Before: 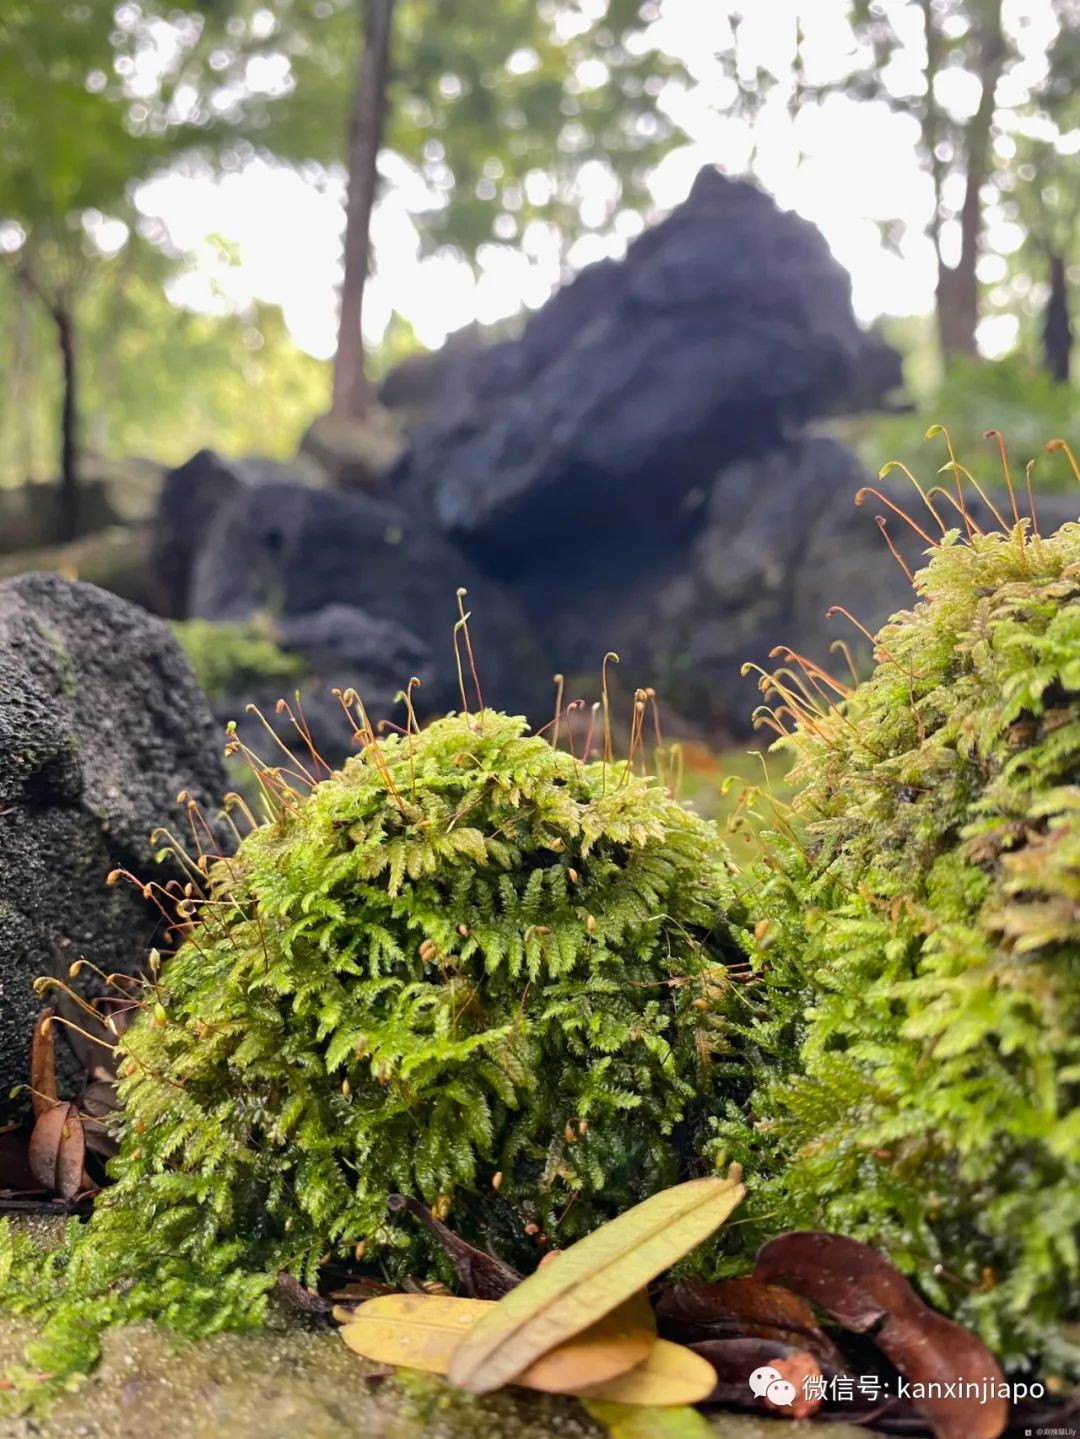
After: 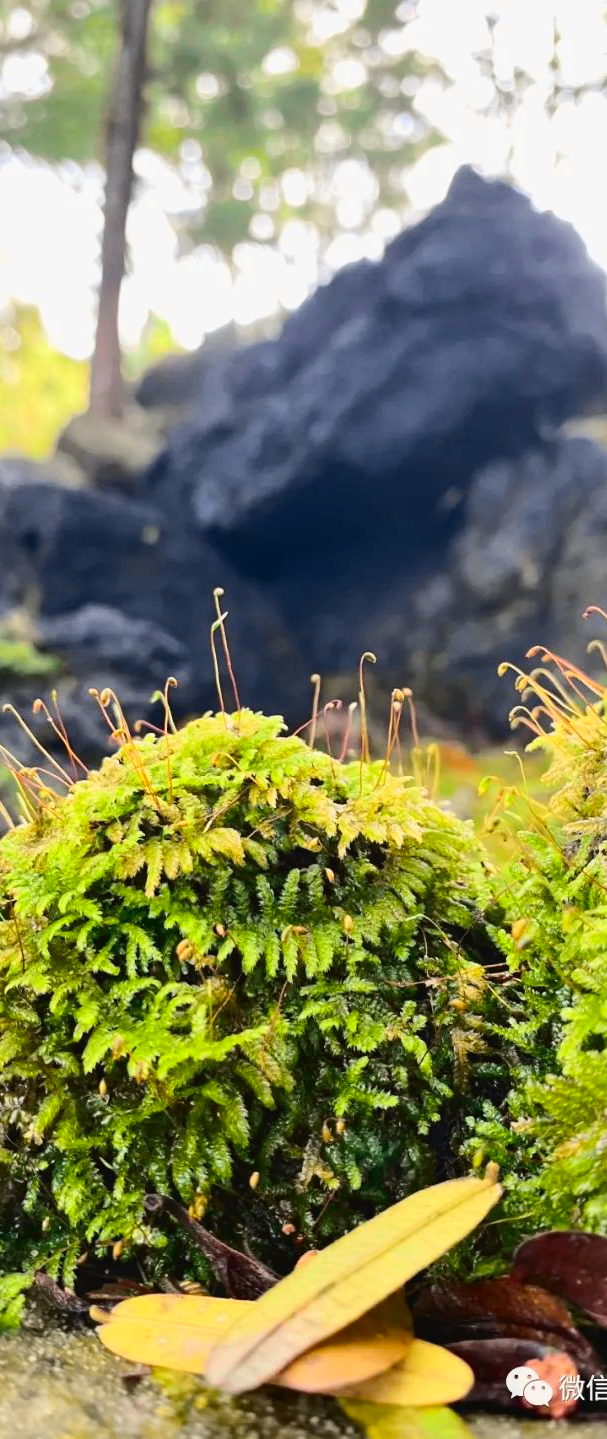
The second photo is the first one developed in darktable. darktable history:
crop and rotate: left 22.516%, right 21.234%
tone curve: curves: ch0 [(0, 0.023) (0.103, 0.087) (0.277, 0.28) (0.46, 0.554) (0.569, 0.68) (0.735, 0.843) (0.994, 0.984)]; ch1 [(0, 0) (0.324, 0.285) (0.456, 0.438) (0.488, 0.497) (0.512, 0.503) (0.535, 0.535) (0.599, 0.606) (0.715, 0.738) (1, 1)]; ch2 [(0, 0) (0.369, 0.388) (0.449, 0.431) (0.478, 0.471) (0.502, 0.503) (0.55, 0.553) (0.603, 0.602) (0.656, 0.713) (1, 1)], color space Lab, independent channels, preserve colors none
